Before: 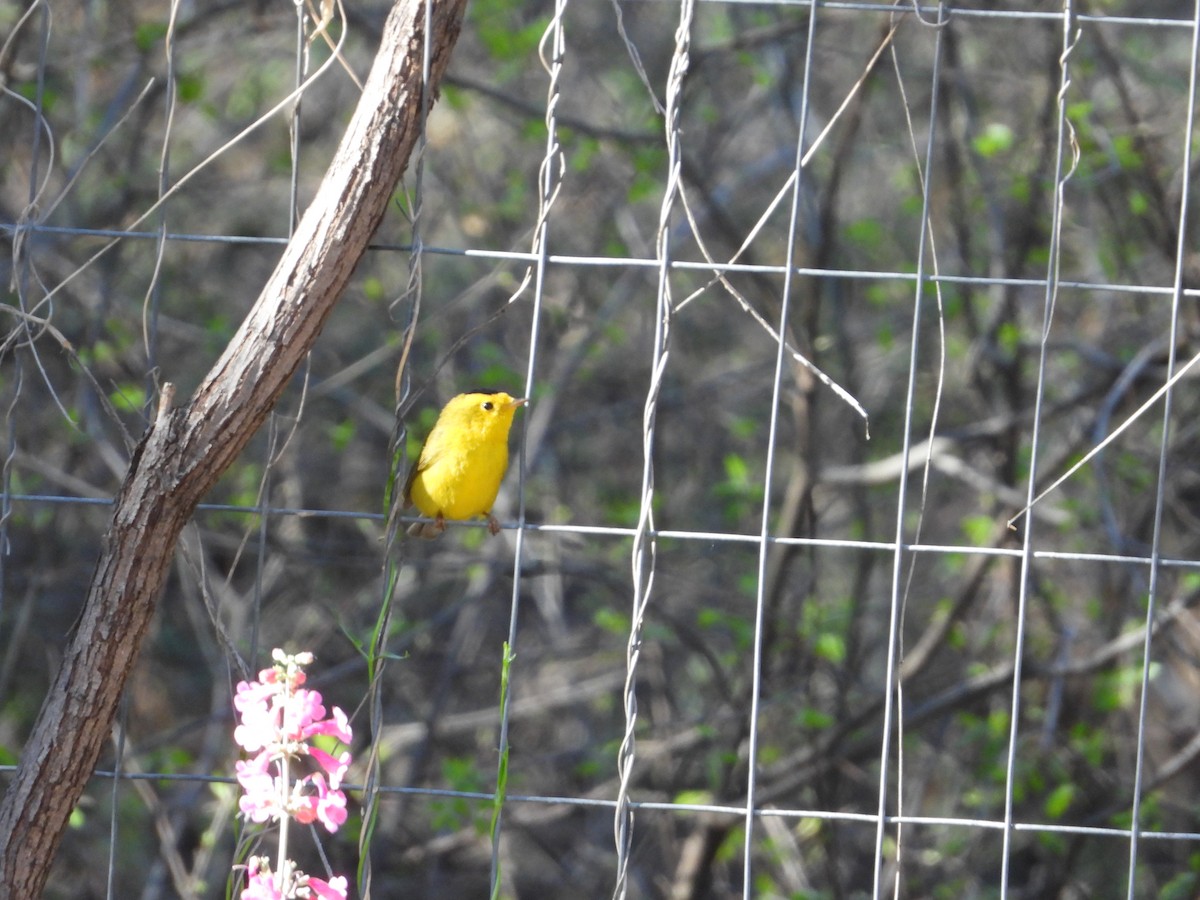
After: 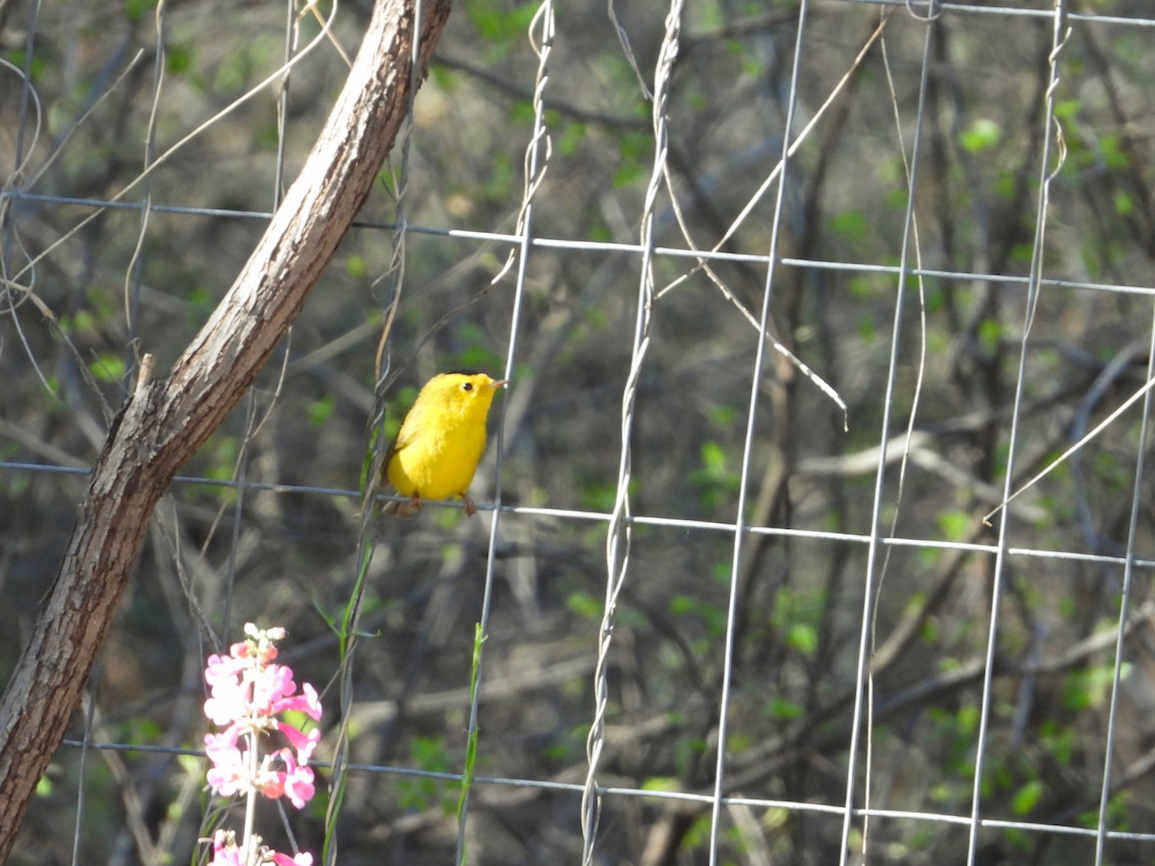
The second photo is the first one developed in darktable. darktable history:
crop and rotate: angle -1.69°
rgb curve: curves: ch2 [(0, 0) (0.567, 0.512) (1, 1)], mode RGB, independent channels
